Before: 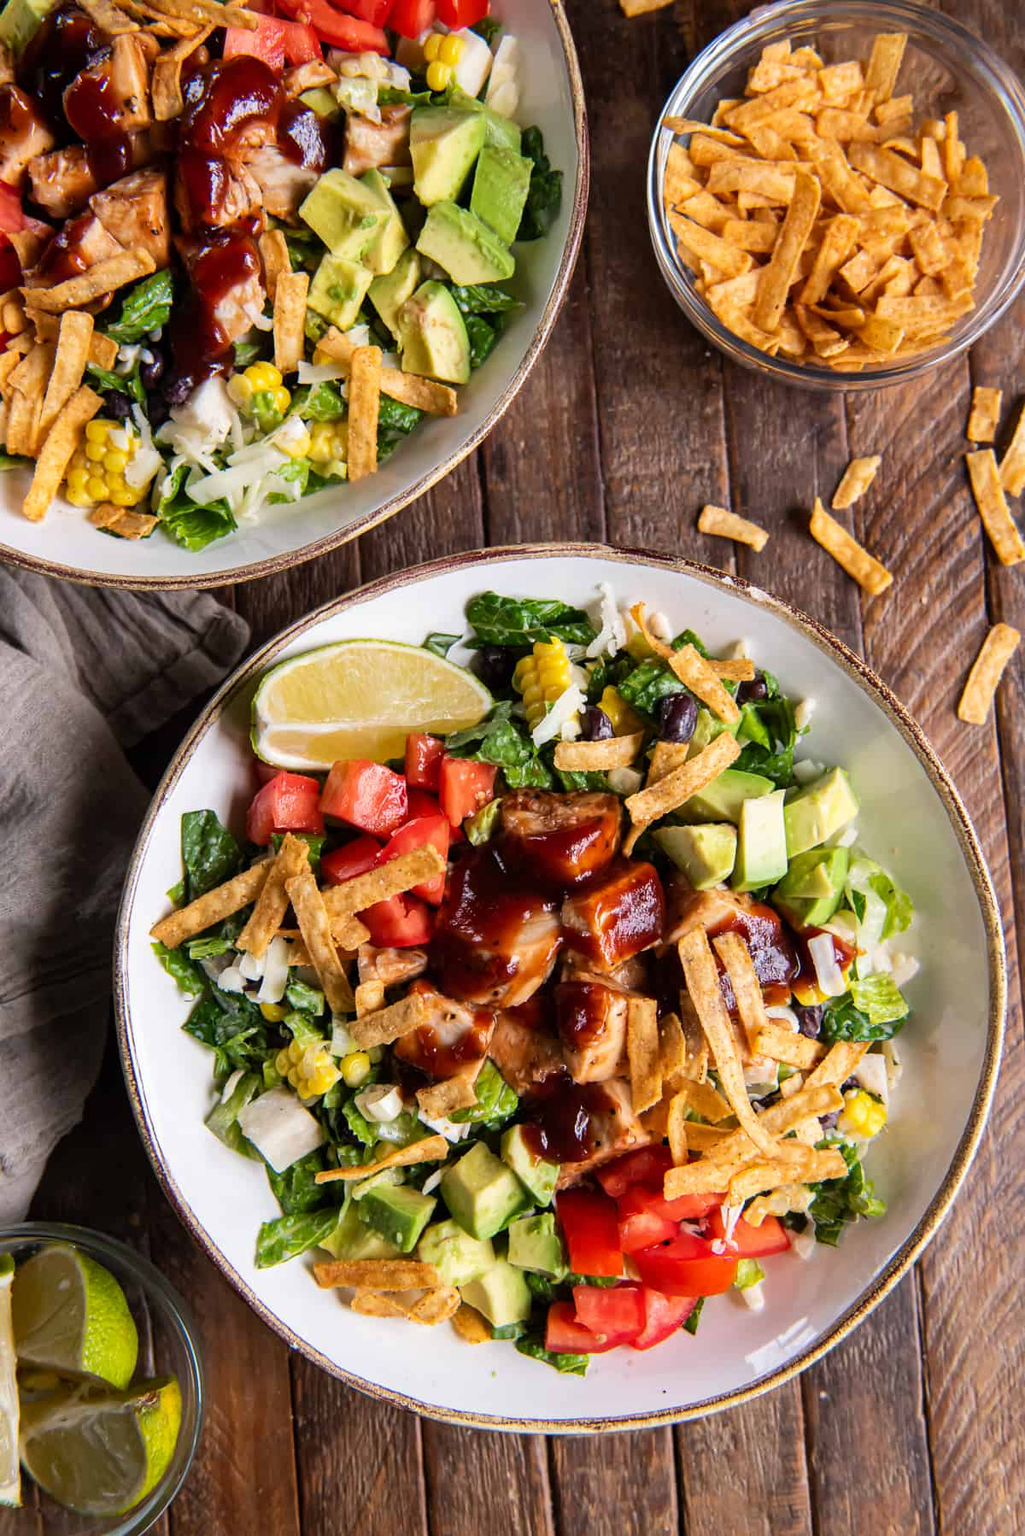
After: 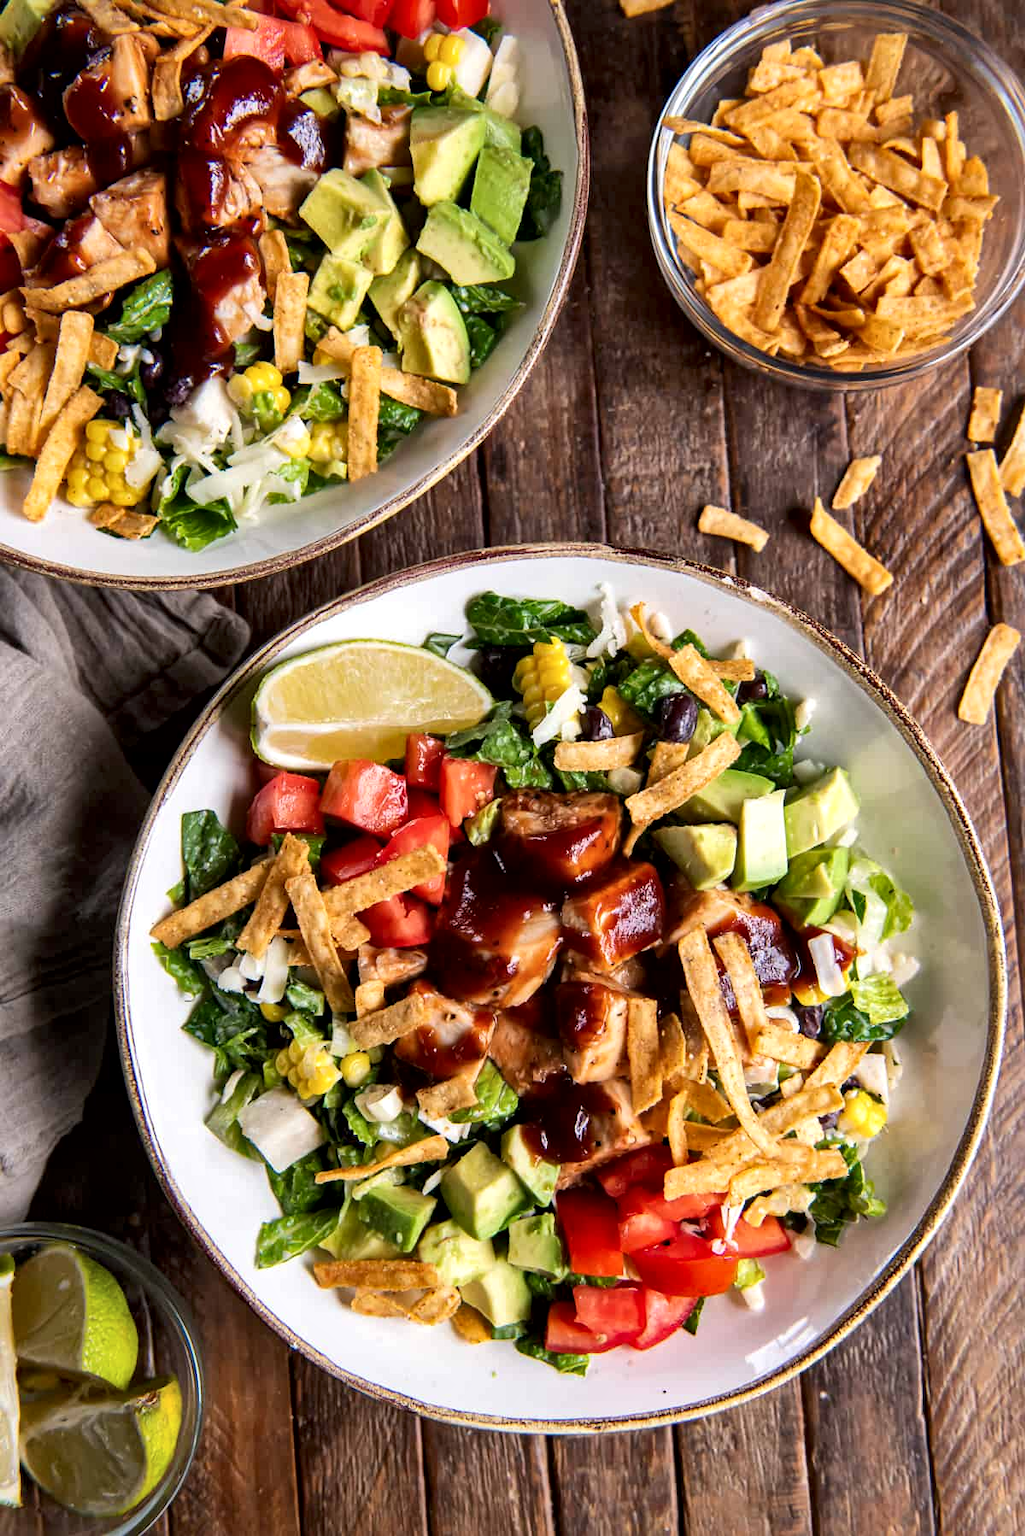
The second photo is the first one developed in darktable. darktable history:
local contrast: mode bilateral grid, contrast 26, coarseness 61, detail 152%, midtone range 0.2
